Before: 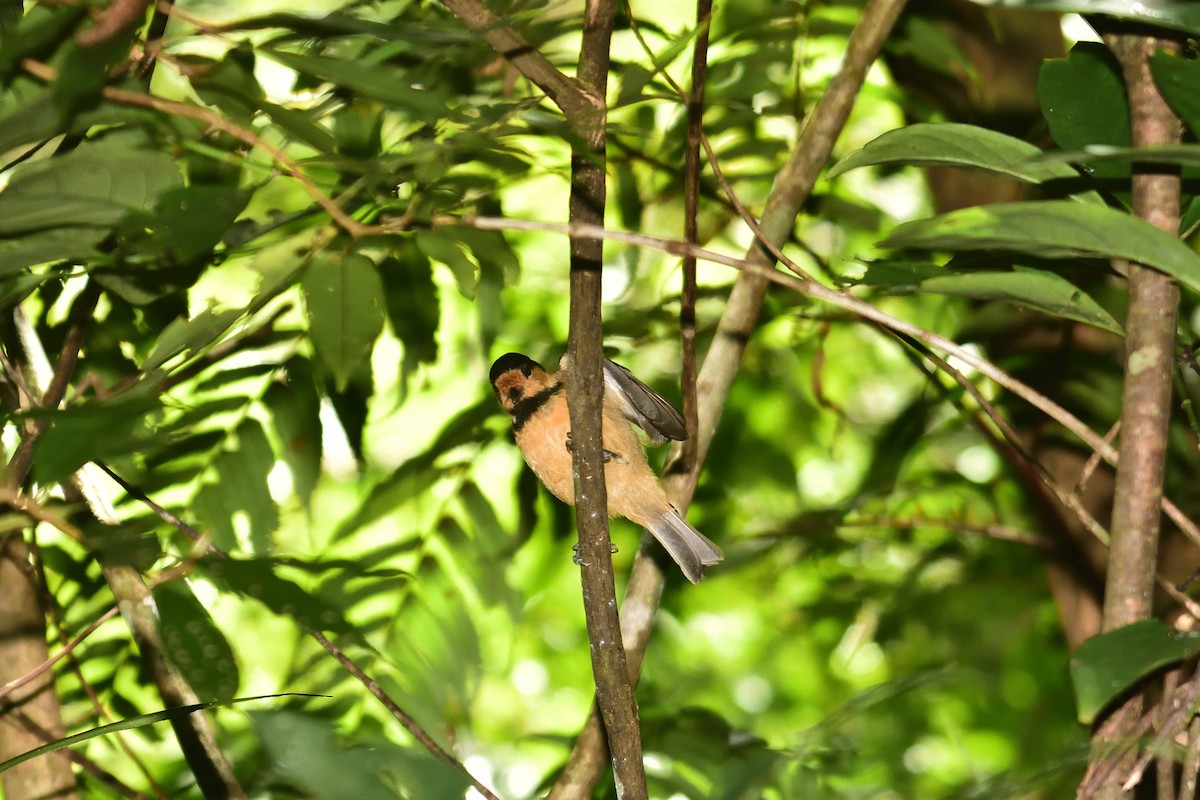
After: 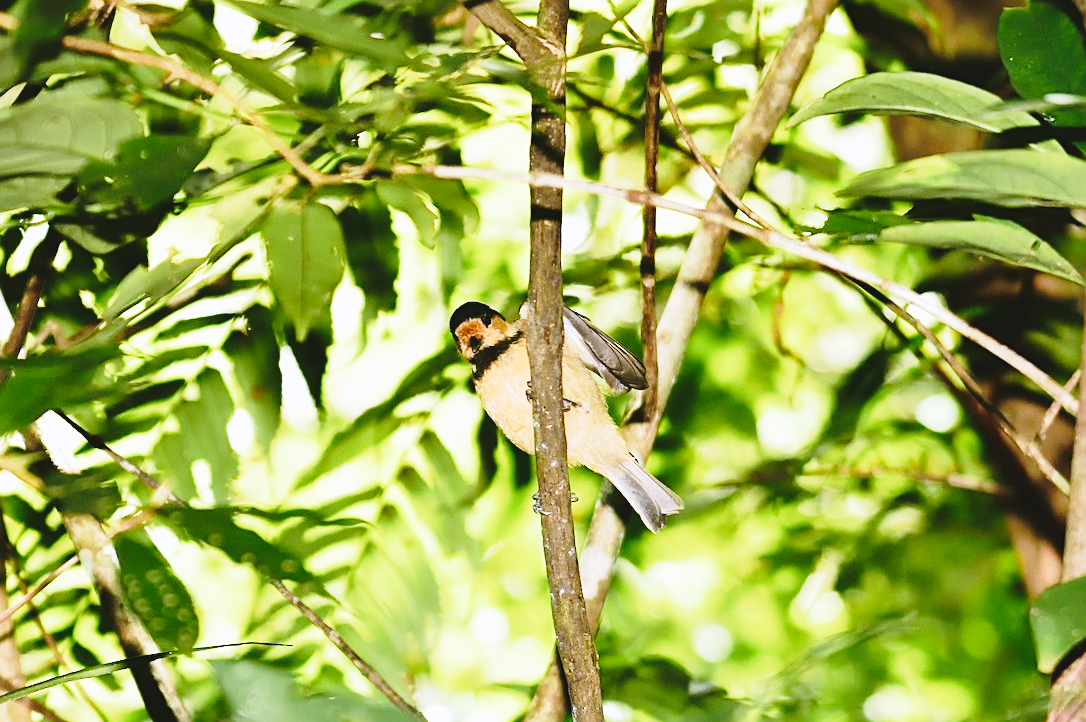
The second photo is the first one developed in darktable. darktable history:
base curve: curves: ch0 [(0, 0) (0.028, 0.03) (0.121, 0.232) (0.46, 0.748) (0.859, 0.968) (1, 1)], preserve colors none
sharpen: on, module defaults
crop: left 3.374%, top 6.405%, right 6.108%, bottom 3.248%
color calibration: output R [1.063, -0.012, -0.003, 0], output B [-0.079, 0.047, 1, 0], x 0.383, y 0.372, temperature 3911.25 K
tone equalizer: -8 EV -0.79 EV, -7 EV -0.677 EV, -6 EV -0.638 EV, -5 EV -0.418 EV, -3 EV 0.384 EV, -2 EV 0.6 EV, -1 EV 0.676 EV, +0 EV 0.757 EV
contrast brightness saturation: contrast -0.11
